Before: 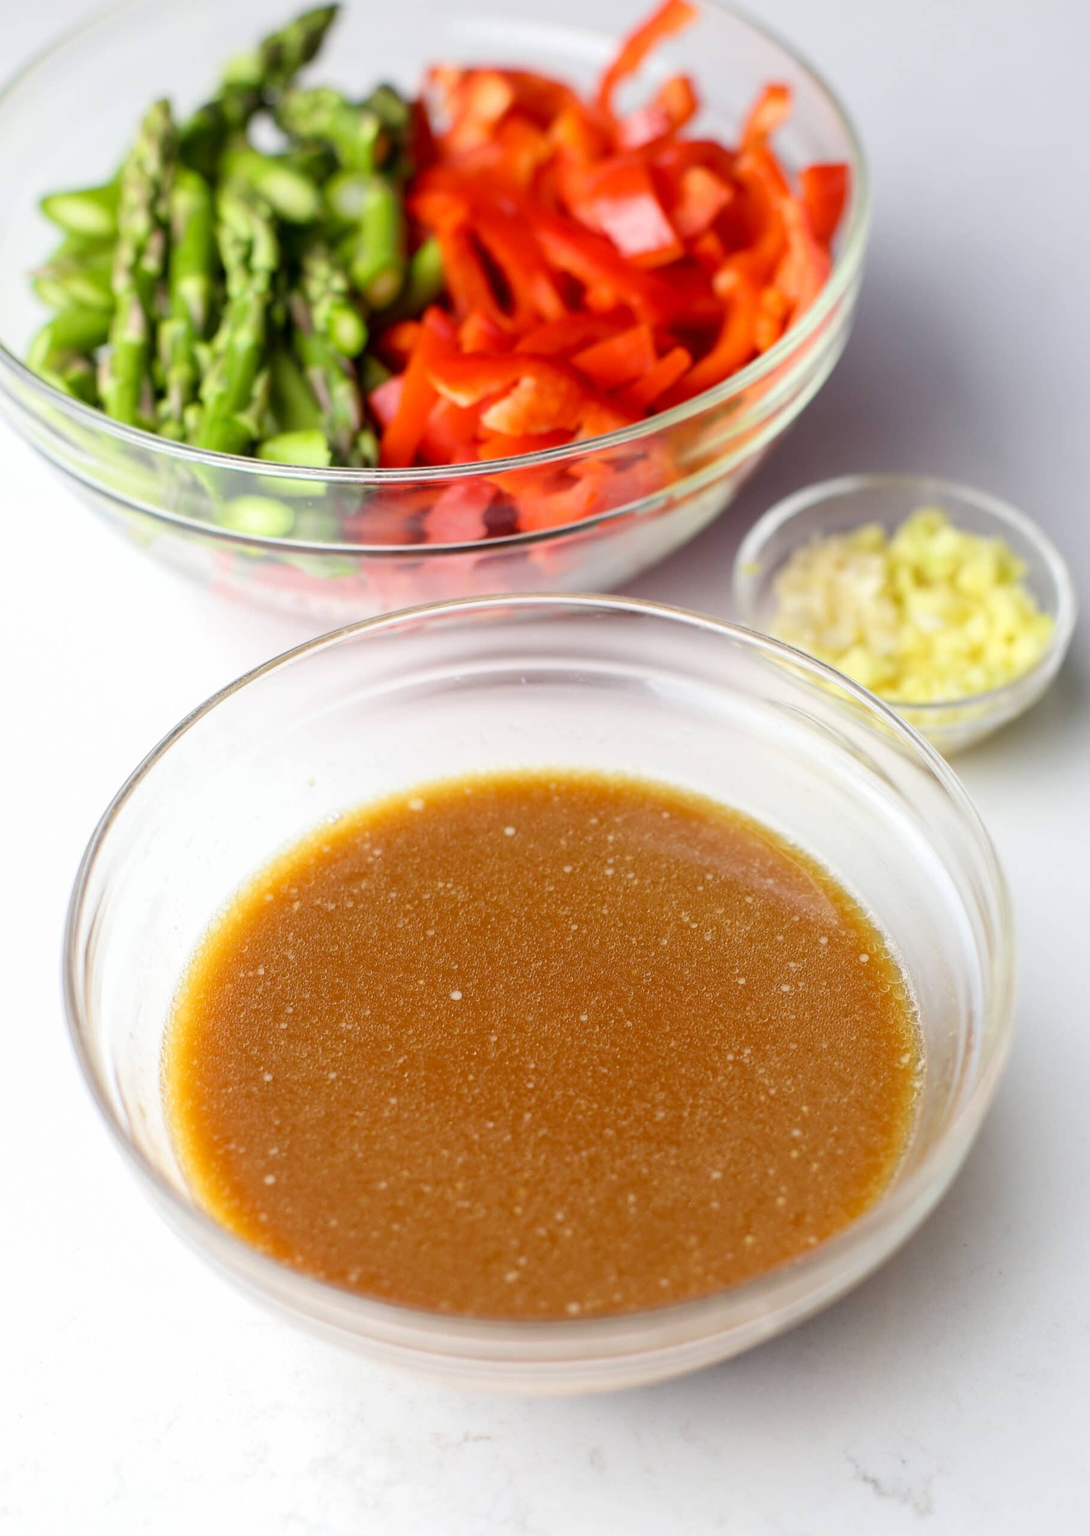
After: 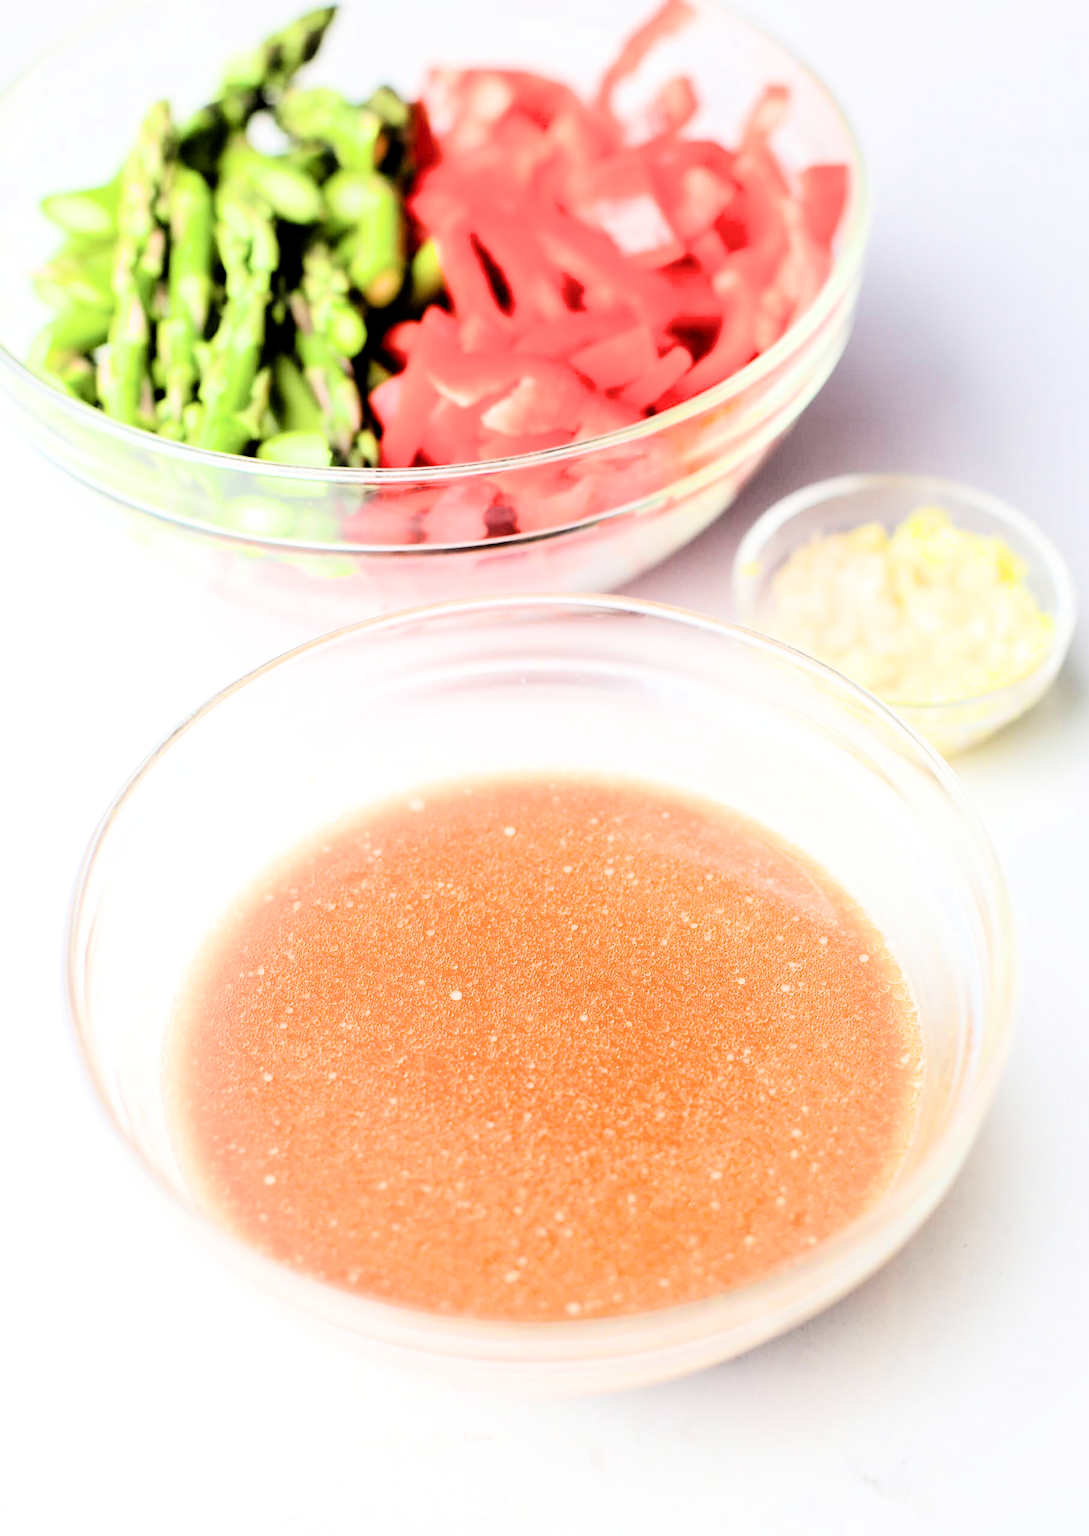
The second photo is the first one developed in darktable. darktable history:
filmic rgb: black relative exposure -5.49 EV, white relative exposure 2.51 EV, target black luminance 0%, hardness 4.54, latitude 67.33%, contrast 1.459, shadows ↔ highlights balance -4.03%
tone equalizer: -7 EV 0.15 EV, -6 EV 0.583 EV, -5 EV 1.14 EV, -4 EV 1.34 EV, -3 EV 1.14 EV, -2 EV 0.6 EV, -1 EV 0.161 EV, edges refinement/feathering 500, mask exposure compensation -1.57 EV, preserve details no
